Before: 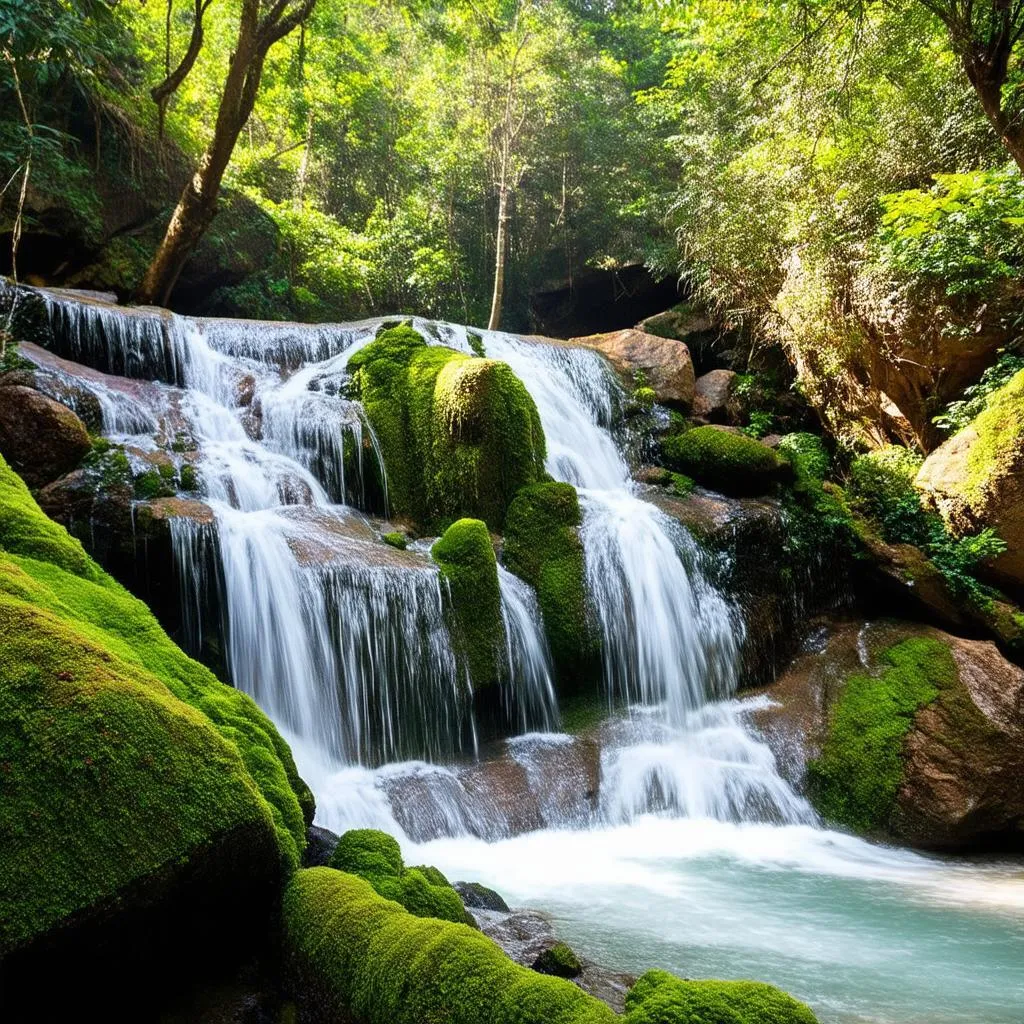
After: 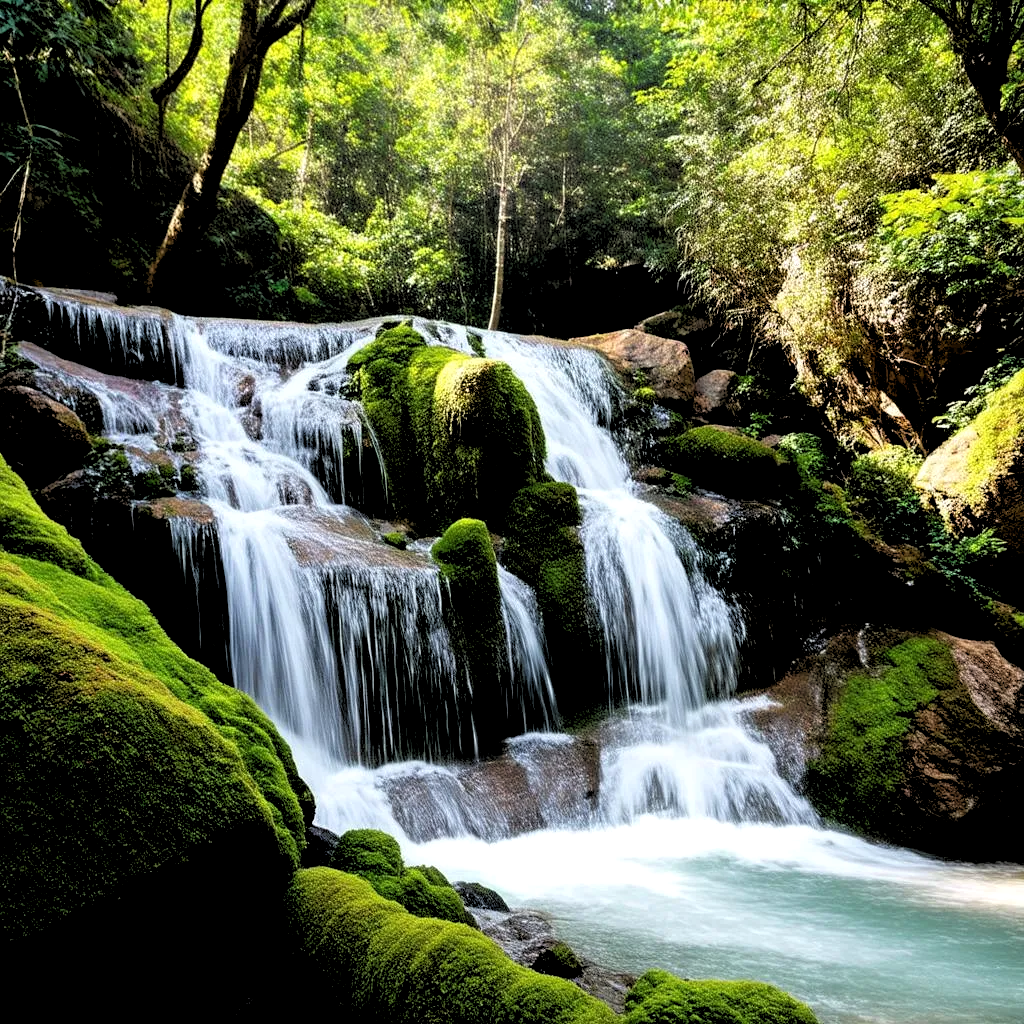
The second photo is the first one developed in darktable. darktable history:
white balance: red 1, blue 1
rgb levels: levels [[0.034, 0.472, 0.904], [0, 0.5, 1], [0, 0.5, 1]]
